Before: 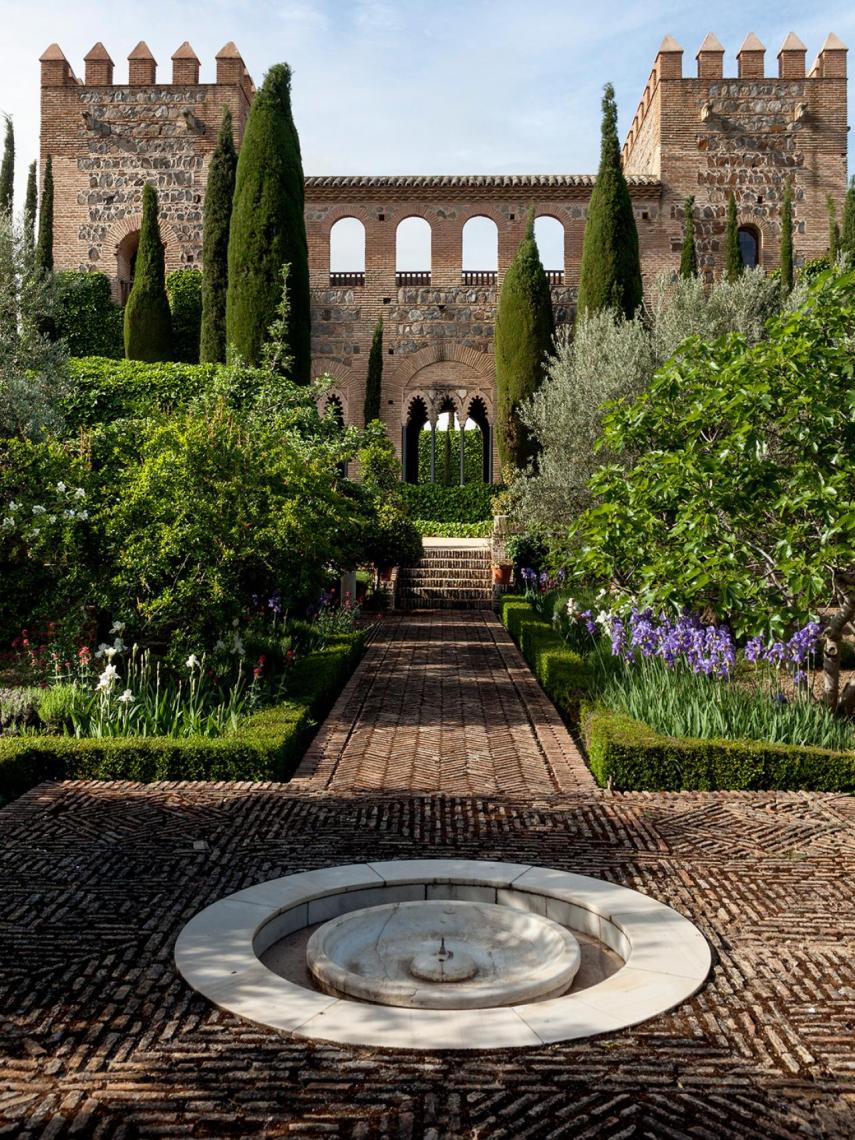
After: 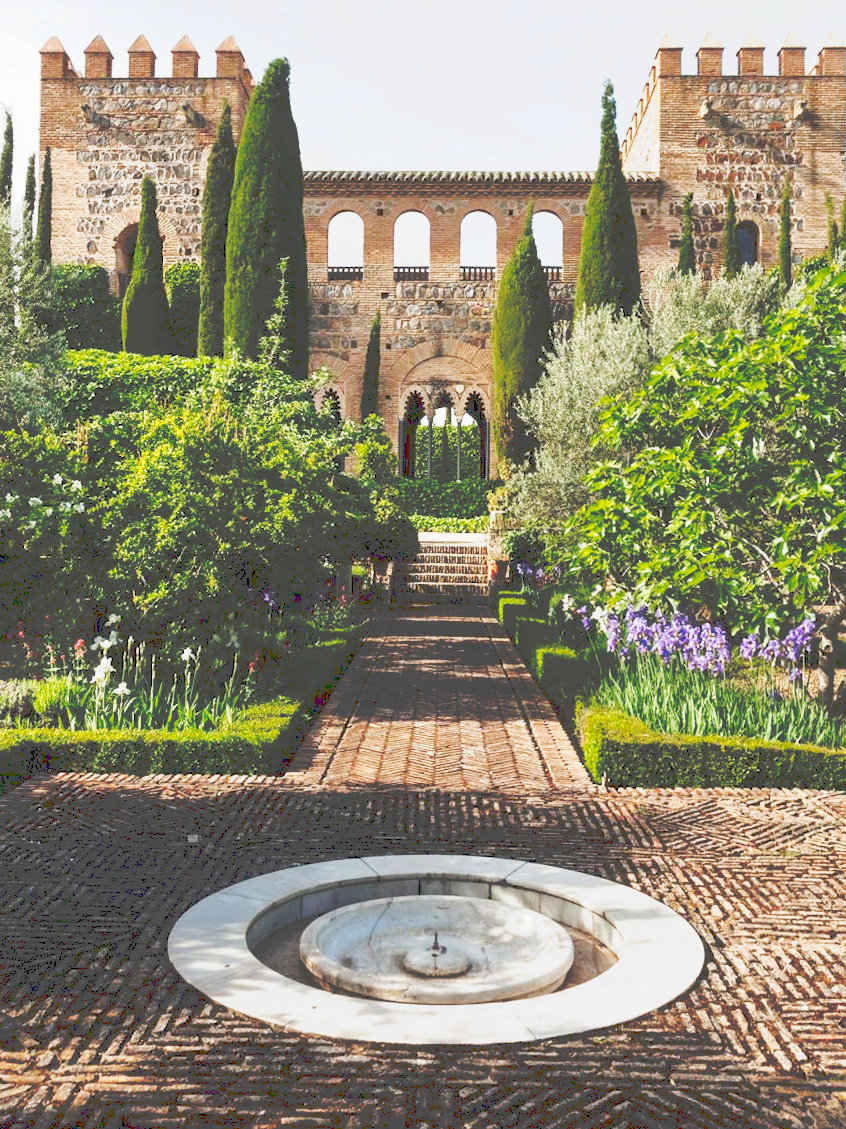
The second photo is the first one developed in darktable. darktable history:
crop and rotate: angle -0.409°
tone curve: curves: ch0 [(0, 0) (0.003, 0.279) (0.011, 0.287) (0.025, 0.295) (0.044, 0.304) (0.069, 0.316) (0.1, 0.319) (0.136, 0.316) (0.177, 0.32) (0.224, 0.359) (0.277, 0.421) (0.335, 0.511) (0.399, 0.639) (0.468, 0.734) (0.543, 0.827) (0.623, 0.89) (0.709, 0.944) (0.801, 0.965) (0.898, 0.968) (1, 1)], preserve colors none
shadows and highlights: shadows 30.25
